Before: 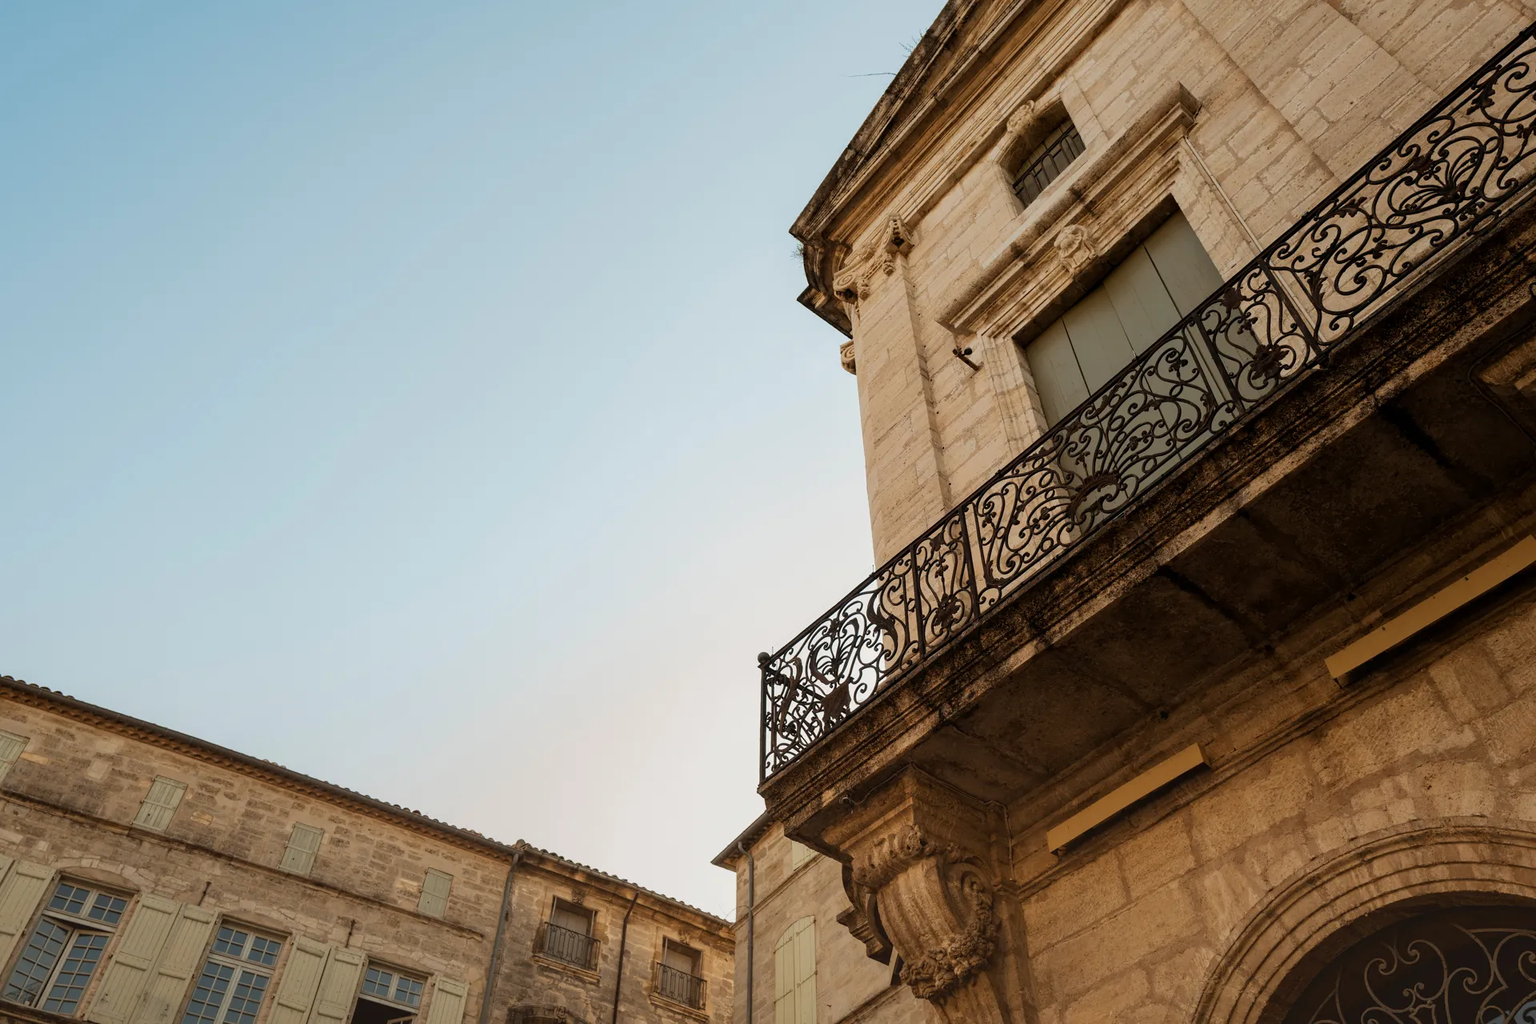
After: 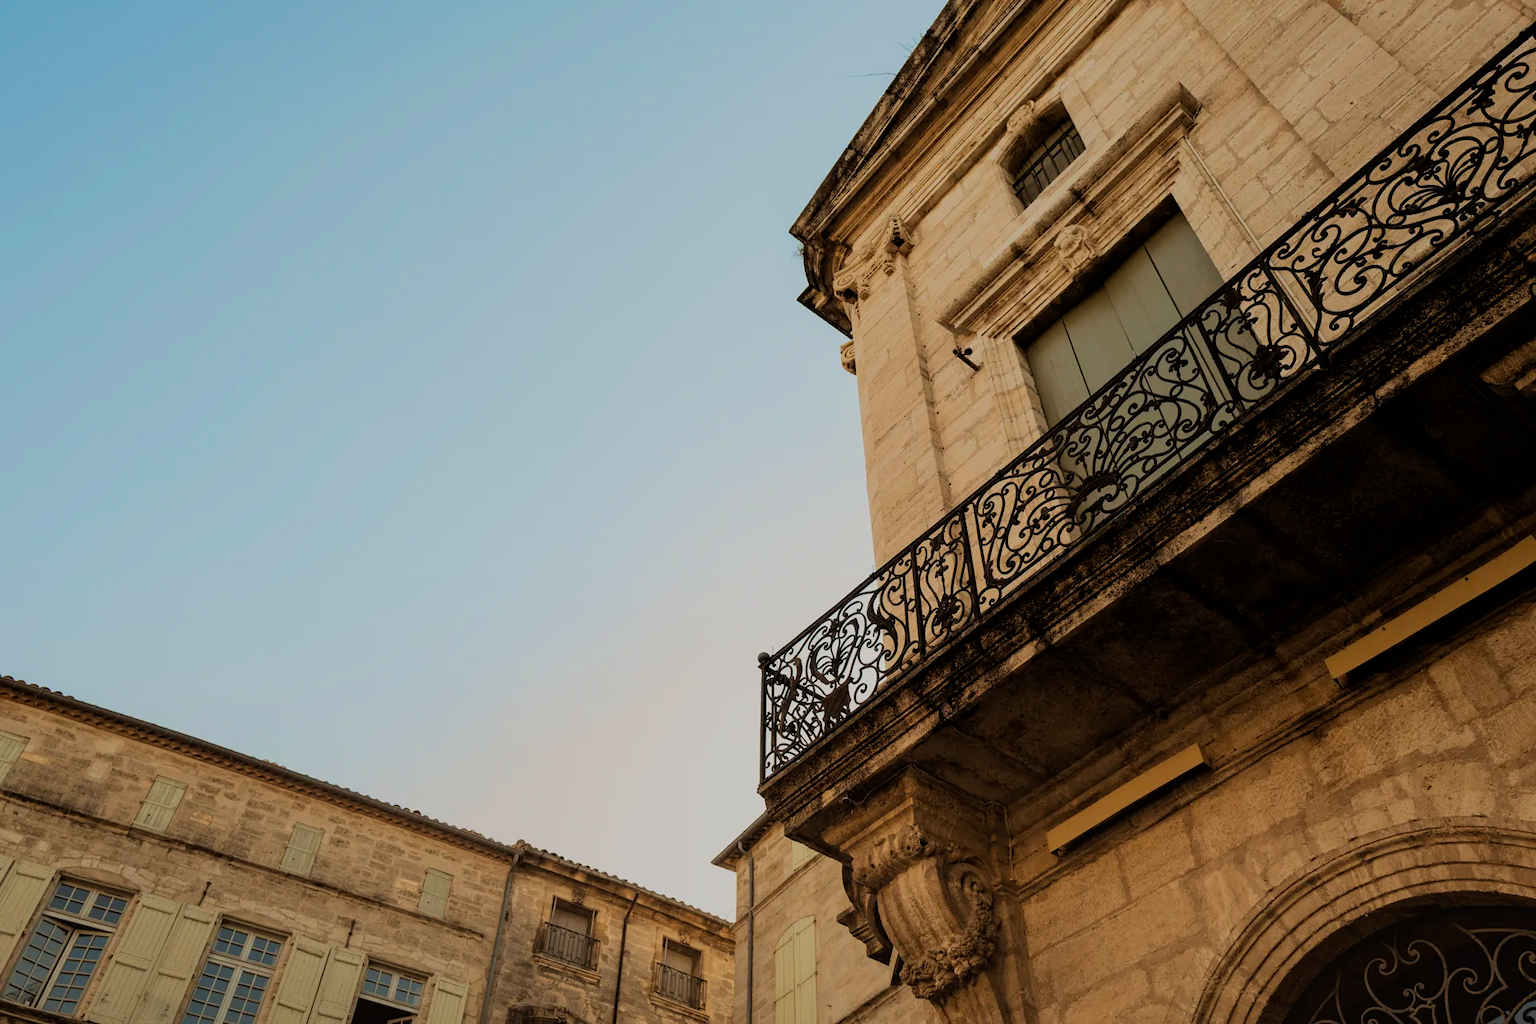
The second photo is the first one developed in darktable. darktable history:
color balance rgb: global vibrance 20%
filmic rgb: black relative exposure -7.15 EV, white relative exposure 5.36 EV, hardness 3.02, color science v6 (2022)
velvia: on, module defaults
